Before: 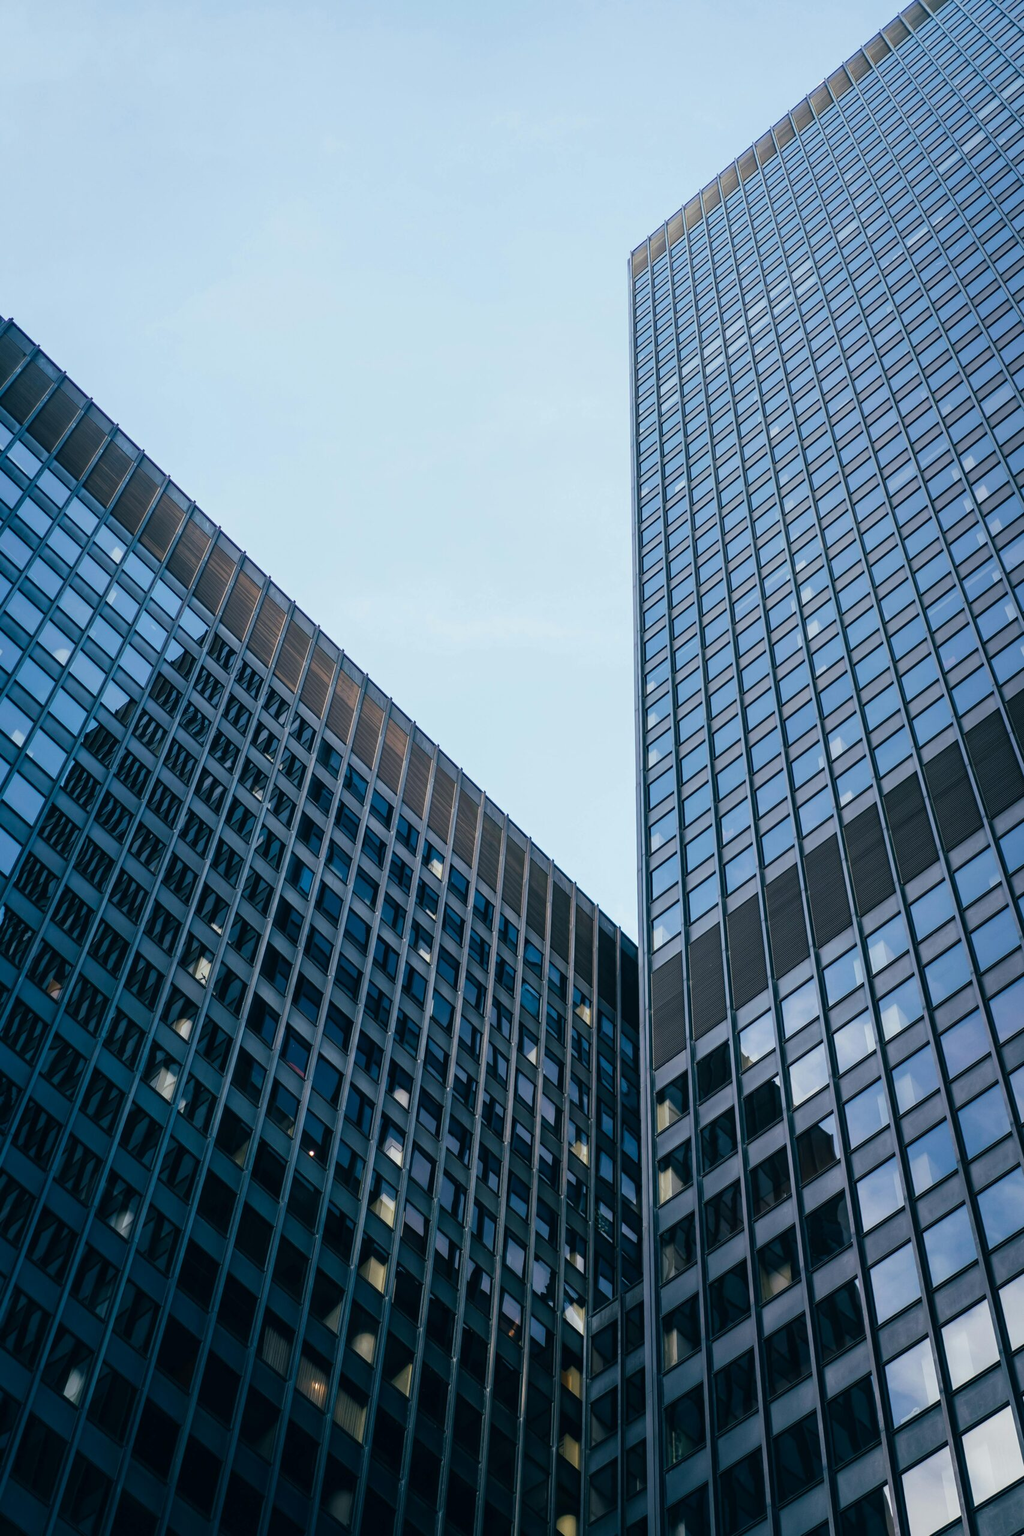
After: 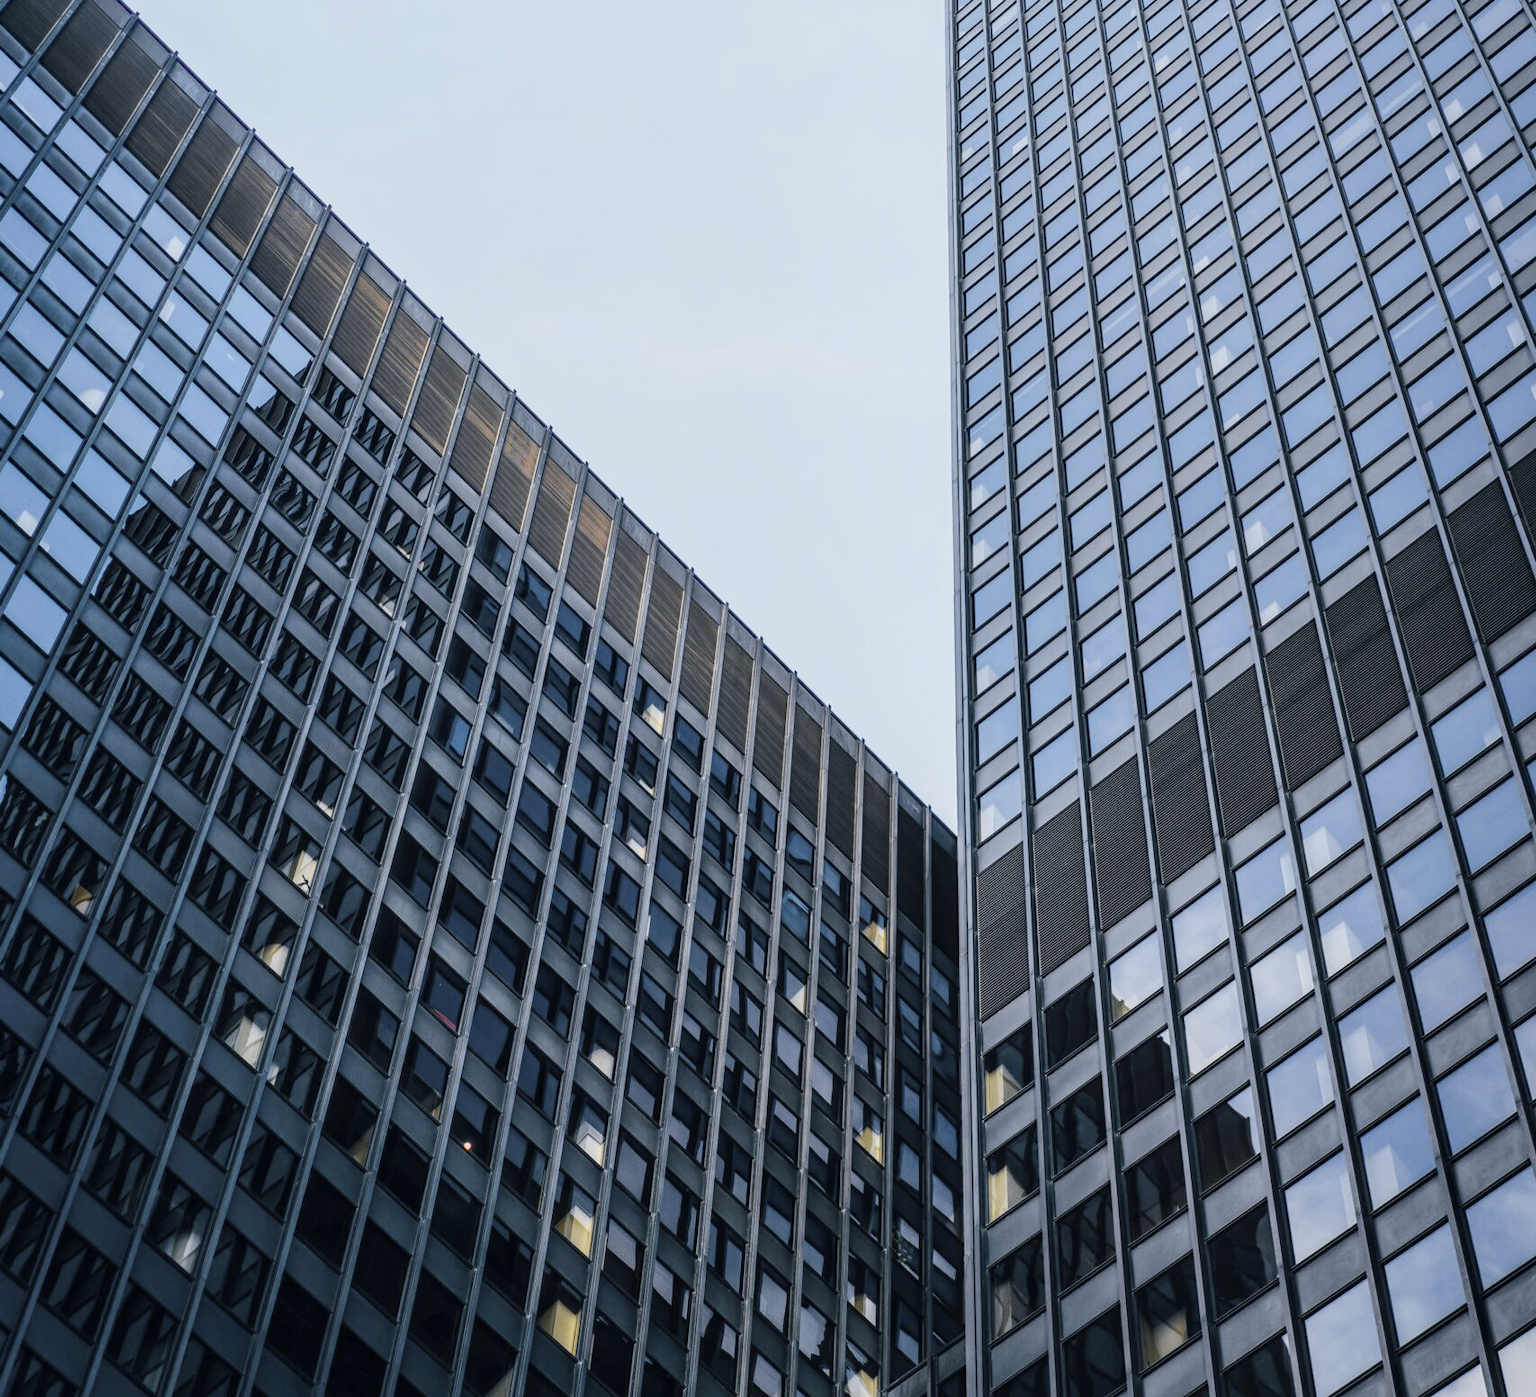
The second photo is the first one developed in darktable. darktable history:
crop and rotate: top 25.357%, bottom 13.942%
local contrast: on, module defaults
tone curve: curves: ch0 [(0, 0.017) (0.239, 0.277) (0.508, 0.593) (0.826, 0.855) (1, 0.945)]; ch1 [(0, 0) (0.401, 0.42) (0.442, 0.47) (0.492, 0.498) (0.511, 0.504) (0.555, 0.586) (0.681, 0.739) (1, 1)]; ch2 [(0, 0) (0.411, 0.433) (0.5, 0.504) (0.545, 0.574) (1, 1)], color space Lab, independent channels, preserve colors none
